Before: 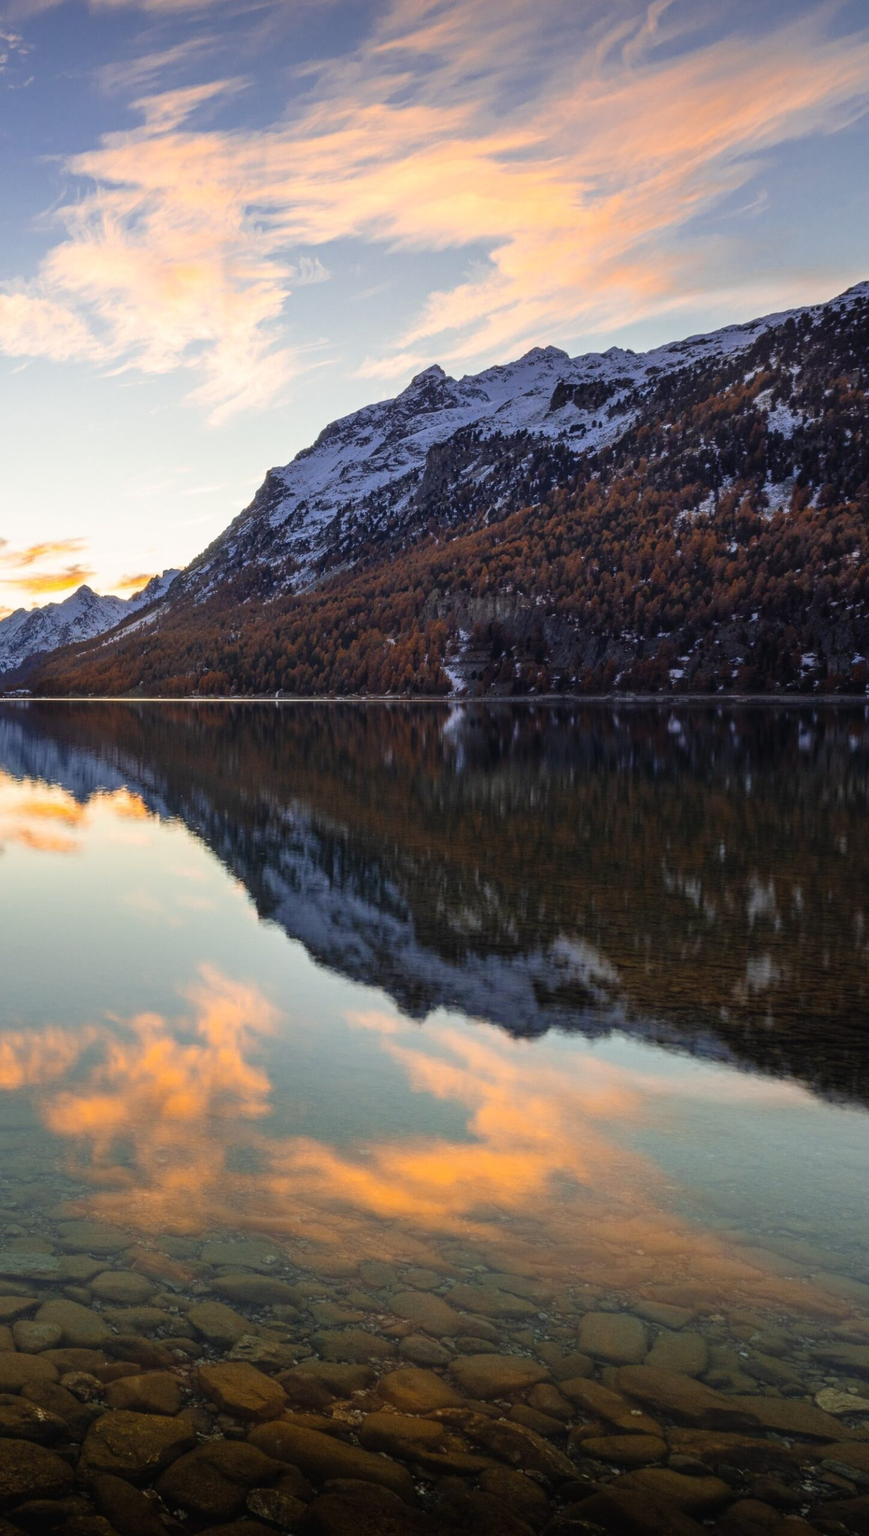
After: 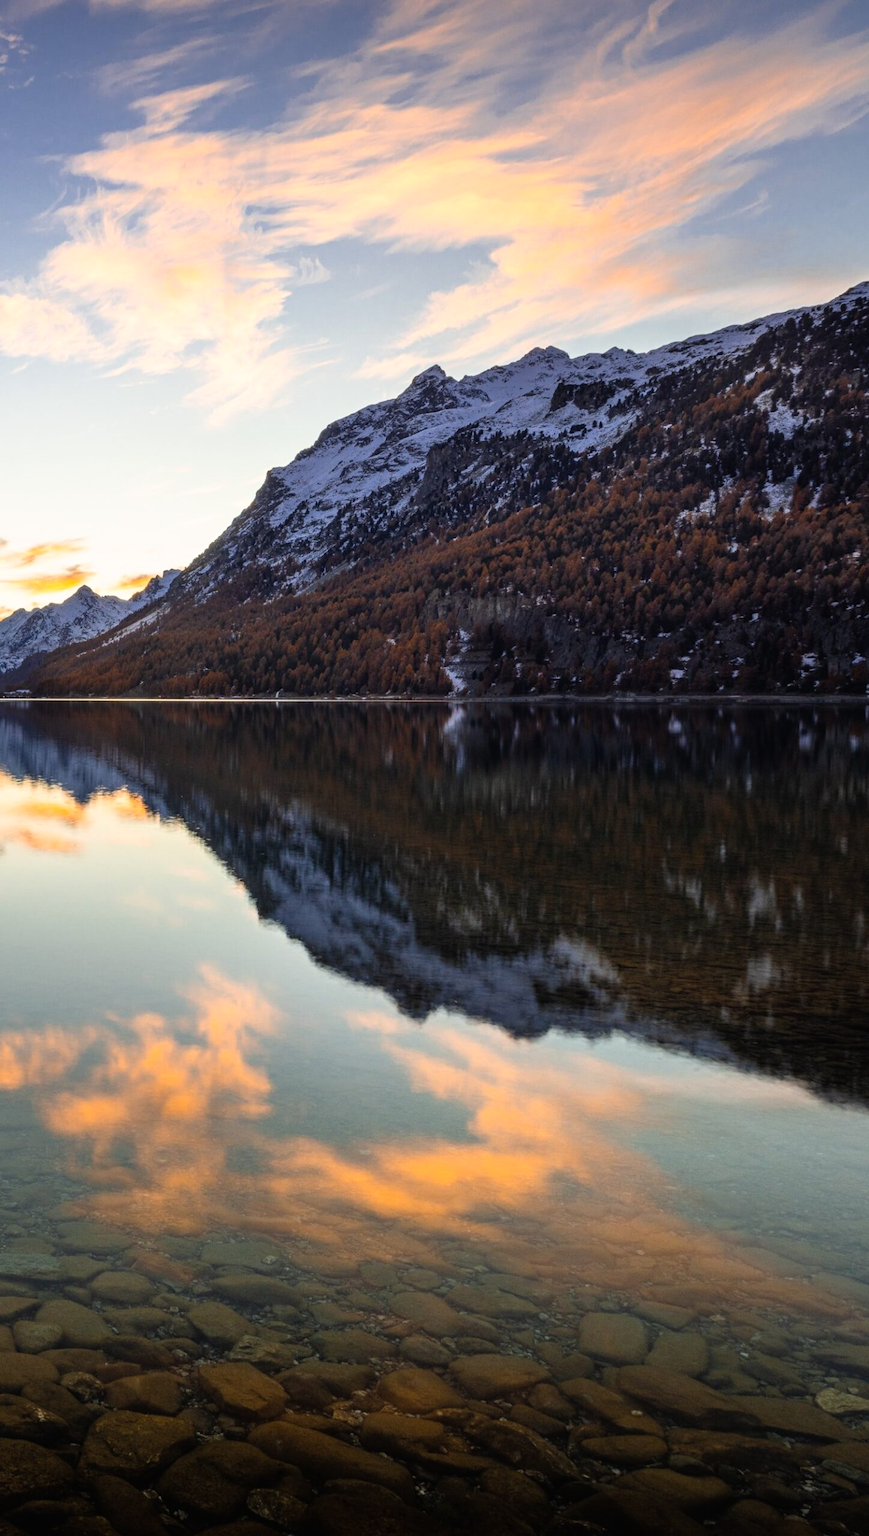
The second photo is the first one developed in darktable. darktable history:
exposure: compensate highlight preservation false
rgb curve: curves: ch0 [(0, 0) (0.078, 0.051) (0.929, 0.956) (1, 1)], compensate middle gray true
